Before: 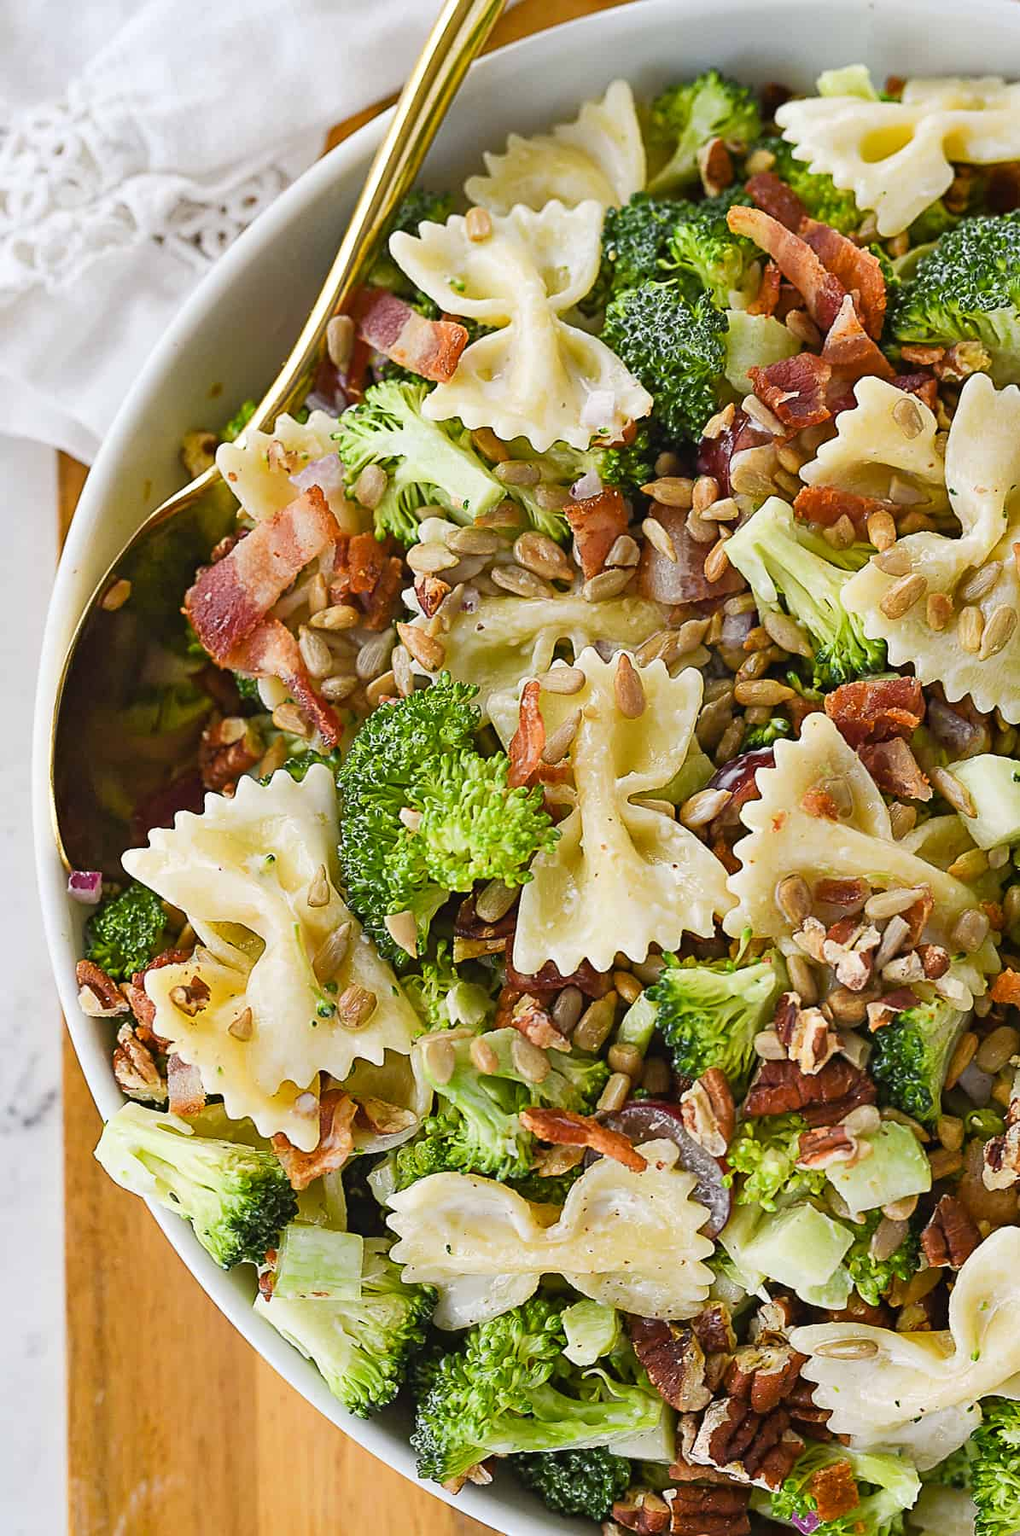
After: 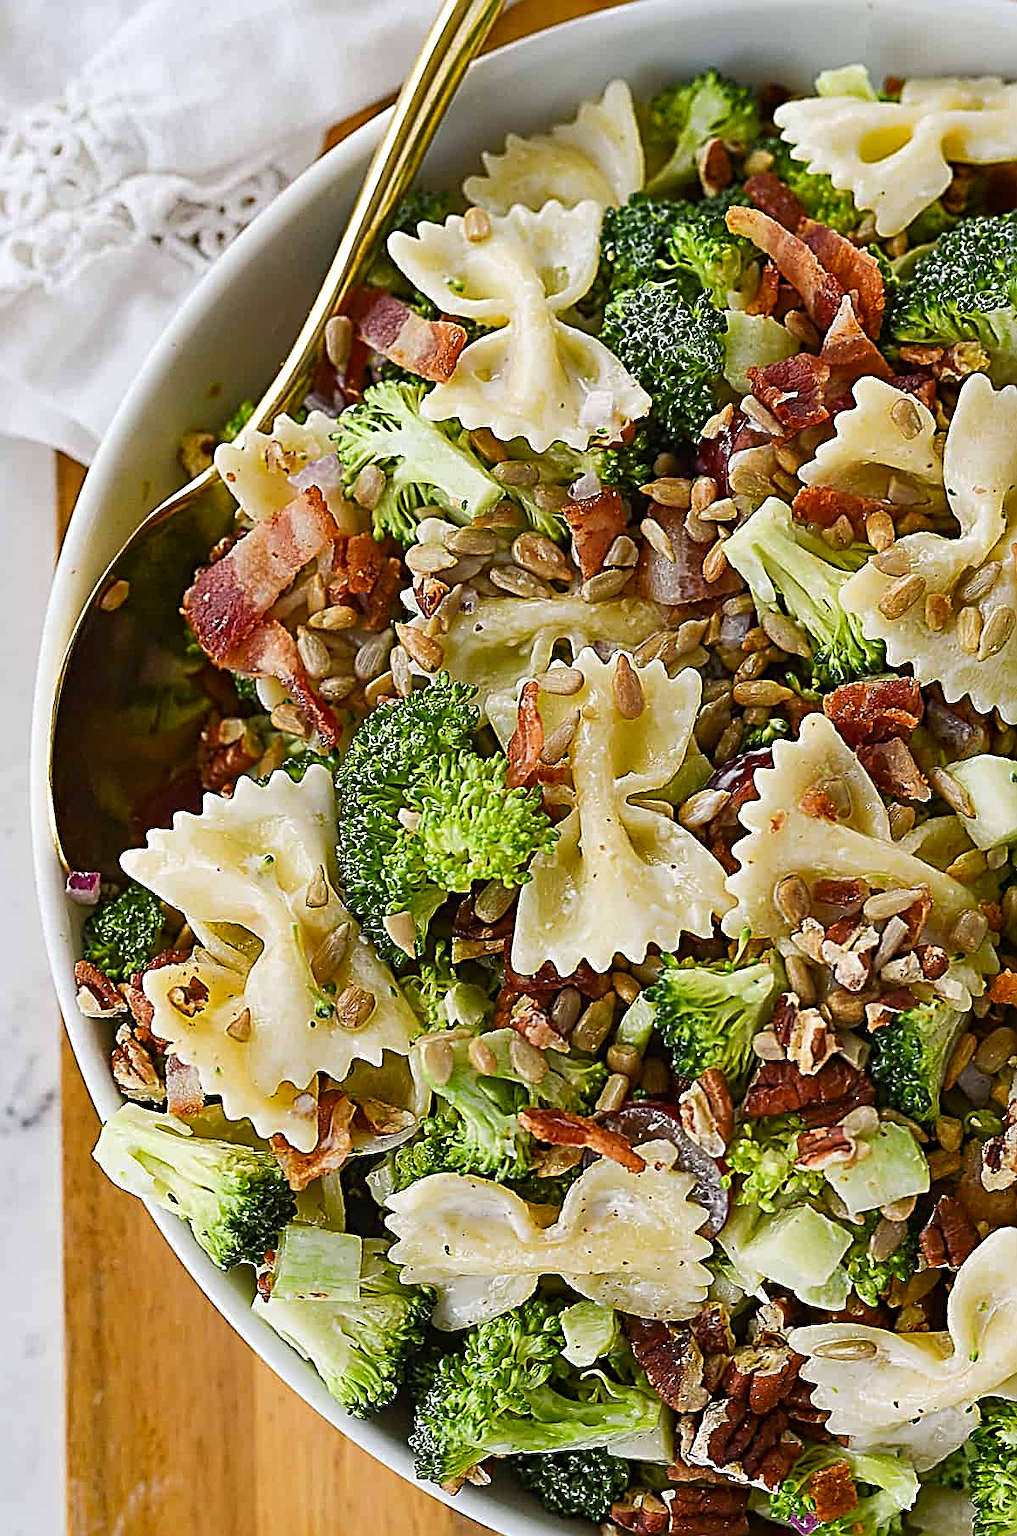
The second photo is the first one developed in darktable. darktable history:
crop: left 0.168%
contrast brightness saturation: brightness -0.099
sharpen: radius 2.986, amount 0.77
